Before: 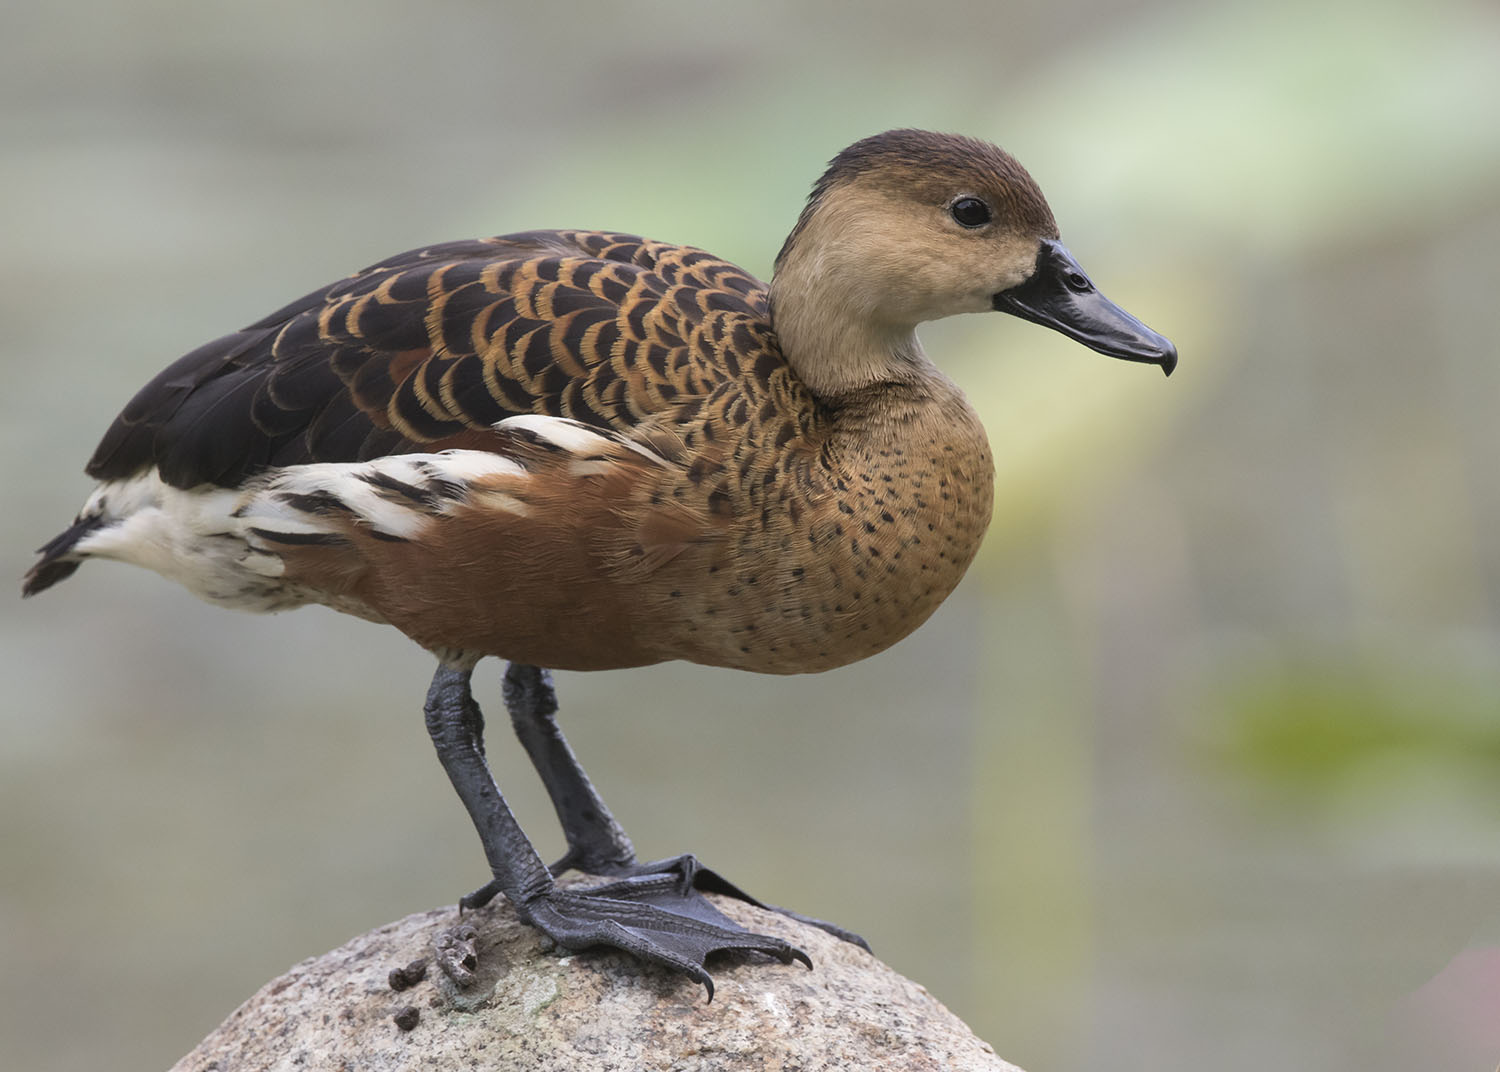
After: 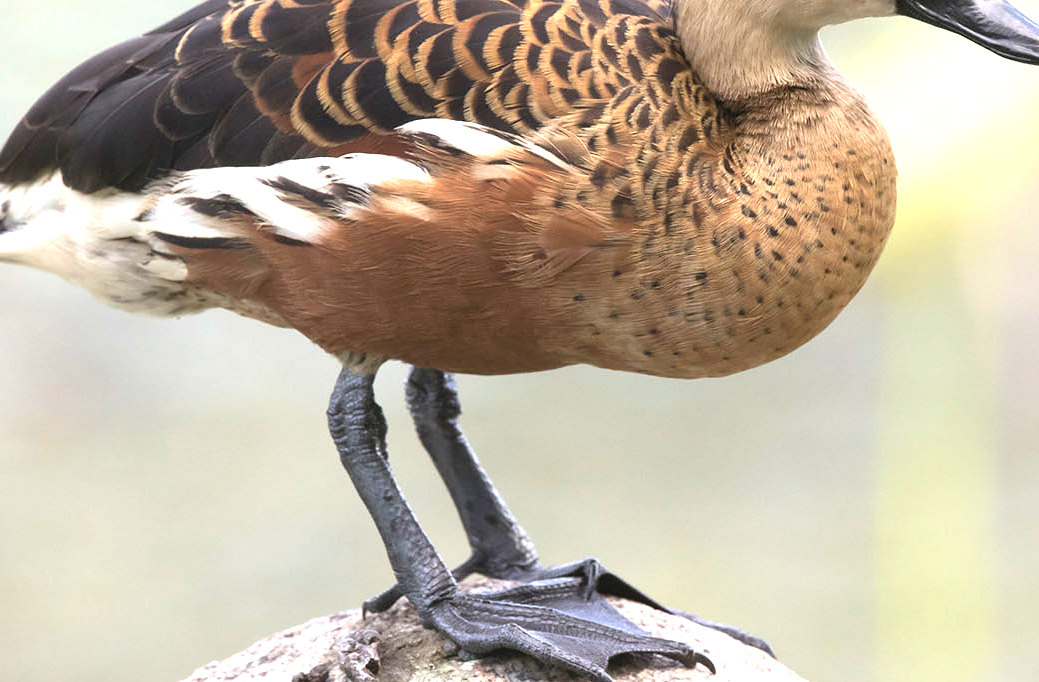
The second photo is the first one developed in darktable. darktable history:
tone equalizer: on, module defaults
color correction: saturation 1.1
exposure: exposure 1.25 EV, compensate exposure bias true, compensate highlight preservation false
crop: left 6.488%, top 27.668%, right 24.183%, bottom 8.656%
color contrast: green-magenta contrast 0.84, blue-yellow contrast 0.86
